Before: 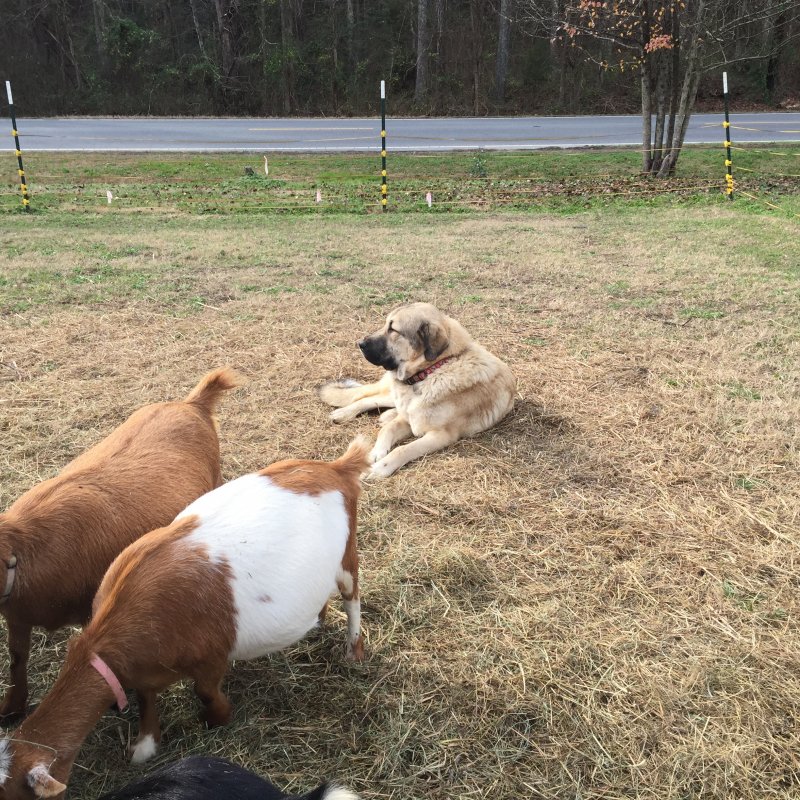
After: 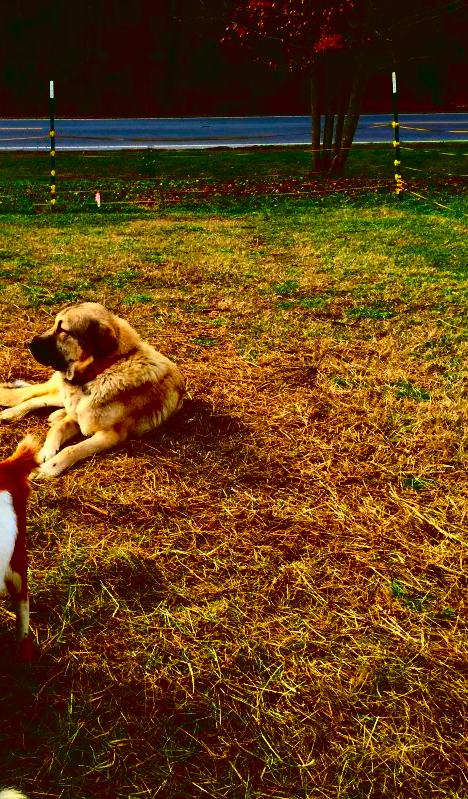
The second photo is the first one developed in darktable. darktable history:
crop: left 41.402%
contrast brightness saturation: brightness -1, saturation 1
color balance rgb: linear chroma grading › global chroma 33.4%
tone curve: curves: ch0 [(0.003, 0.032) (0.037, 0.037) (0.142, 0.117) (0.279, 0.311) (0.405, 0.49) (0.526, 0.651) (0.722, 0.857) (0.875, 0.946) (1, 0.98)]; ch1 [(0, 0) (0.305, 0.325) (0.453, 0.437) (0.482, 0.474) (0.501, 0.498) (0.515, 0.523) (0.559, 0.591) (0.6, 0.643) (0.656, 0.707) (1, 1)]; ch2 [(0, 0) (0.323, 0.277) (0.424, 0.396) (0.479, 0.484) (0.499, 0.502) (0.515, 0.537) (0.573, 0.602) (0.653, 0.675) (0.75, 0.756) (1, 1)], color space Lab, independent channels, preserve colors none
color correction: highlights a* -1.43, highlights b* 10.12, shadows a* 0.395, shadows b* 19.35
